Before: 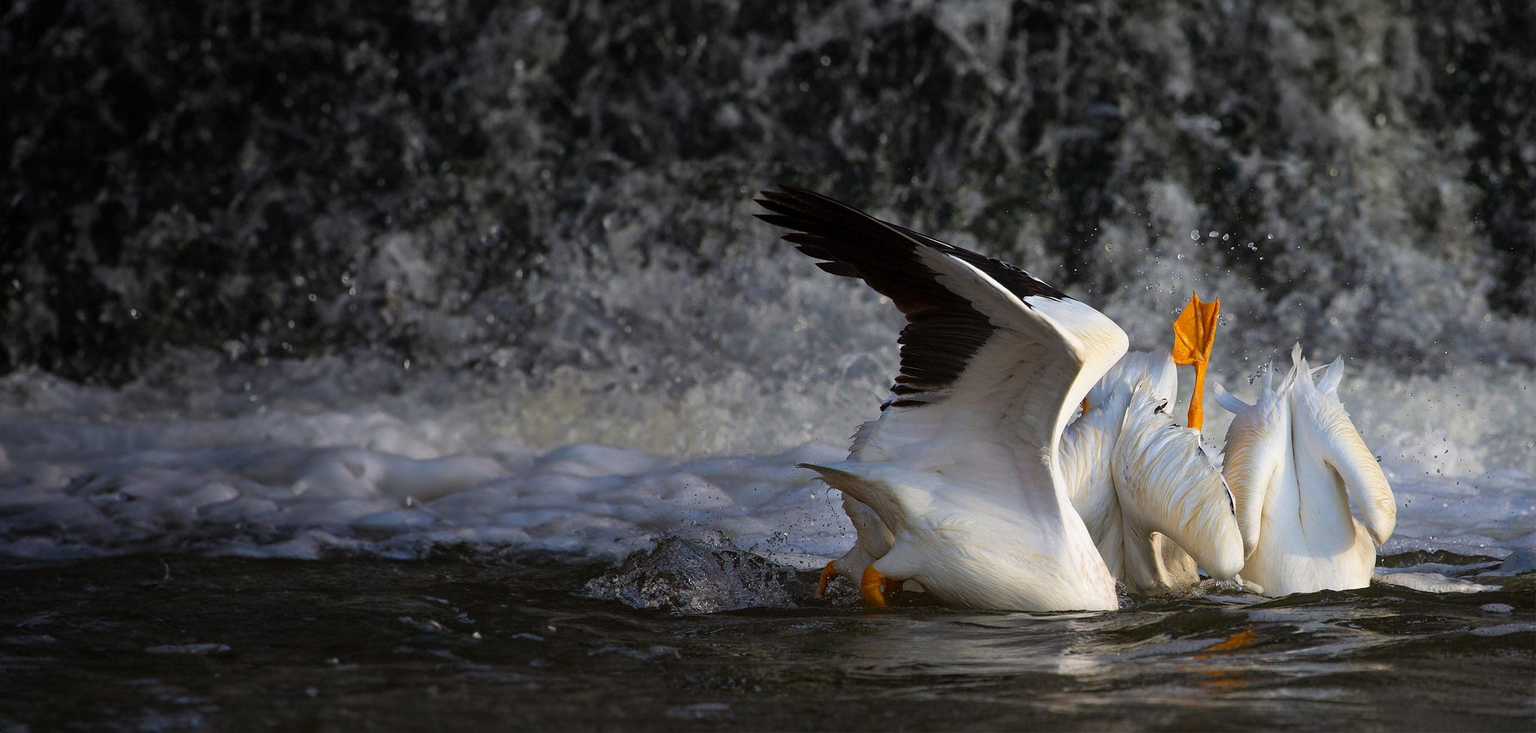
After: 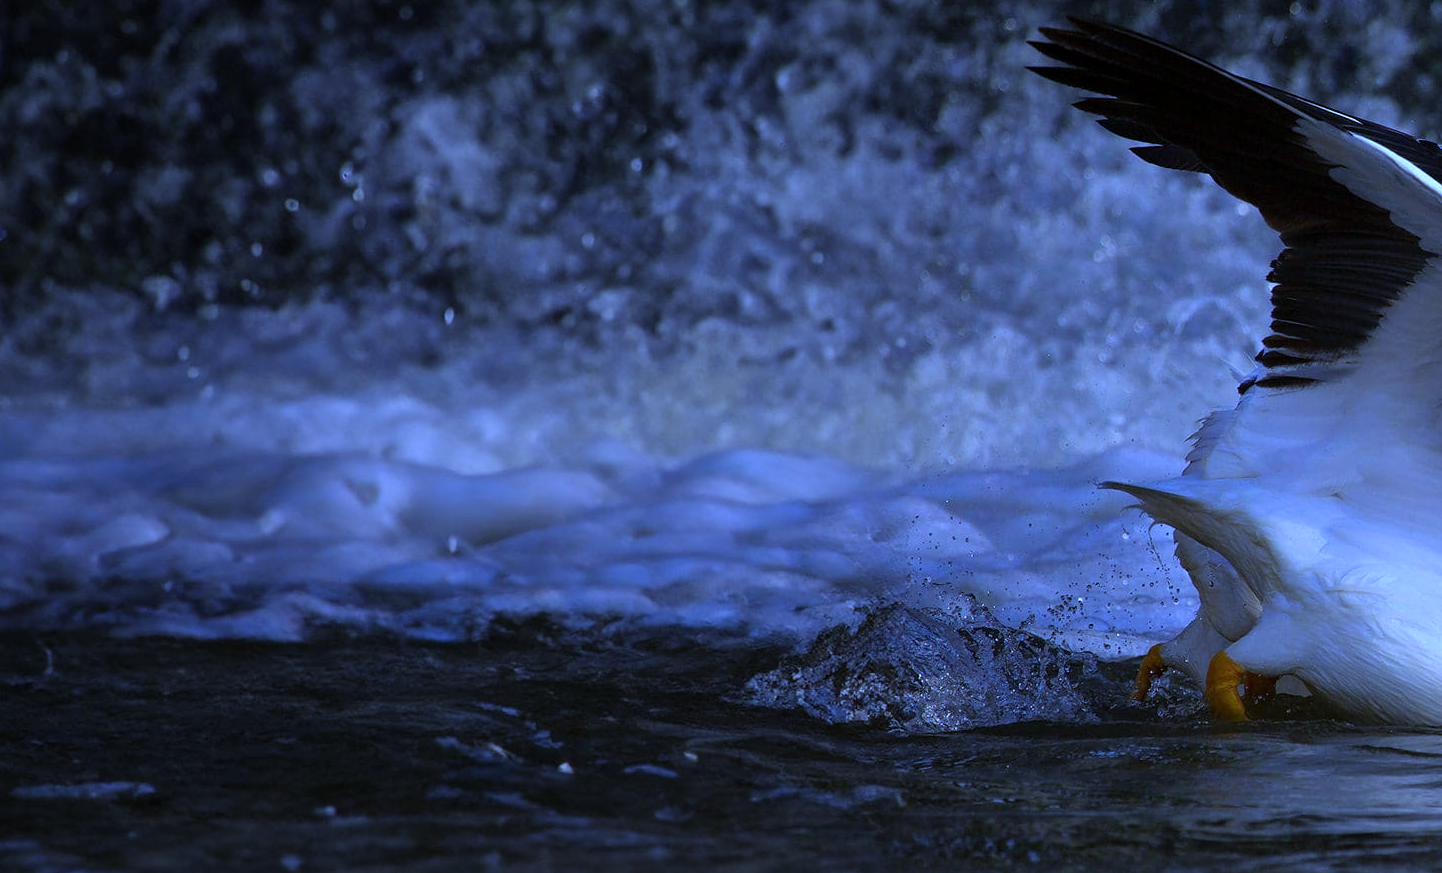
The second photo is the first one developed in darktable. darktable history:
crop: left 8.966%, top 23.852%, right 34.699%, bottom 4.703%
white balance: red 0.766, blue 1.537
